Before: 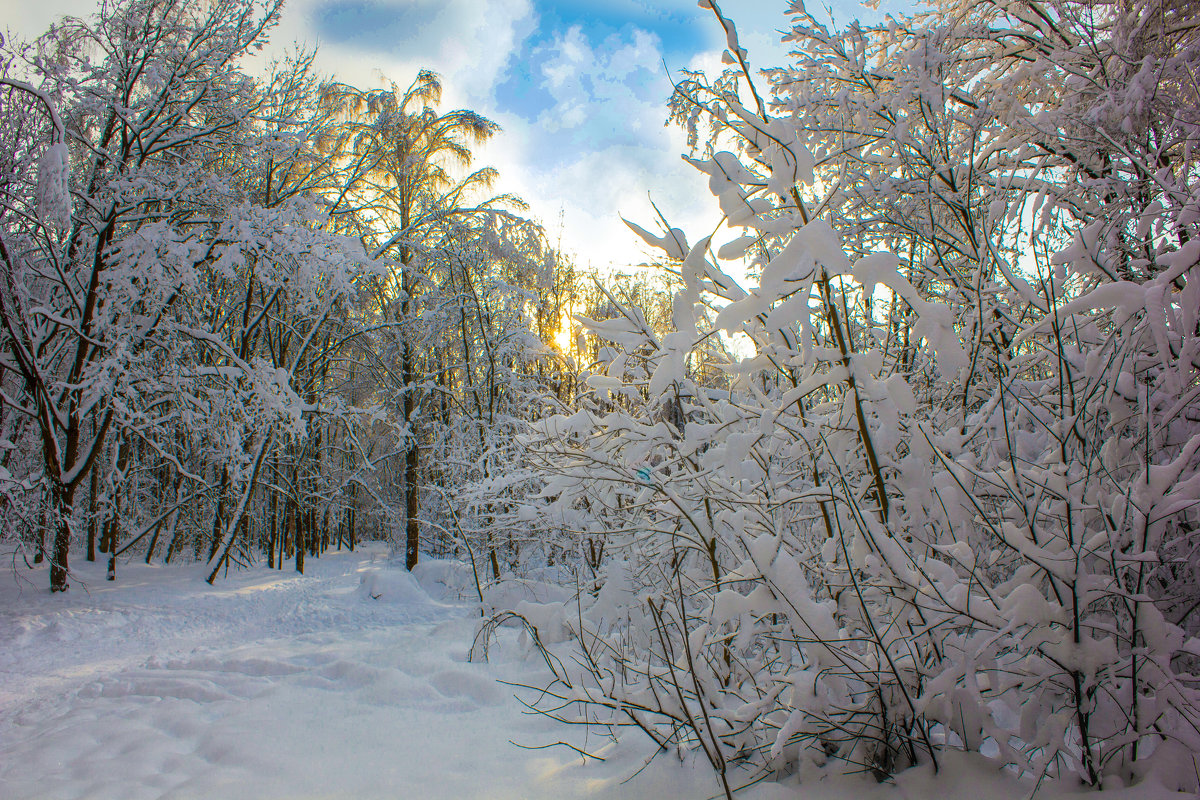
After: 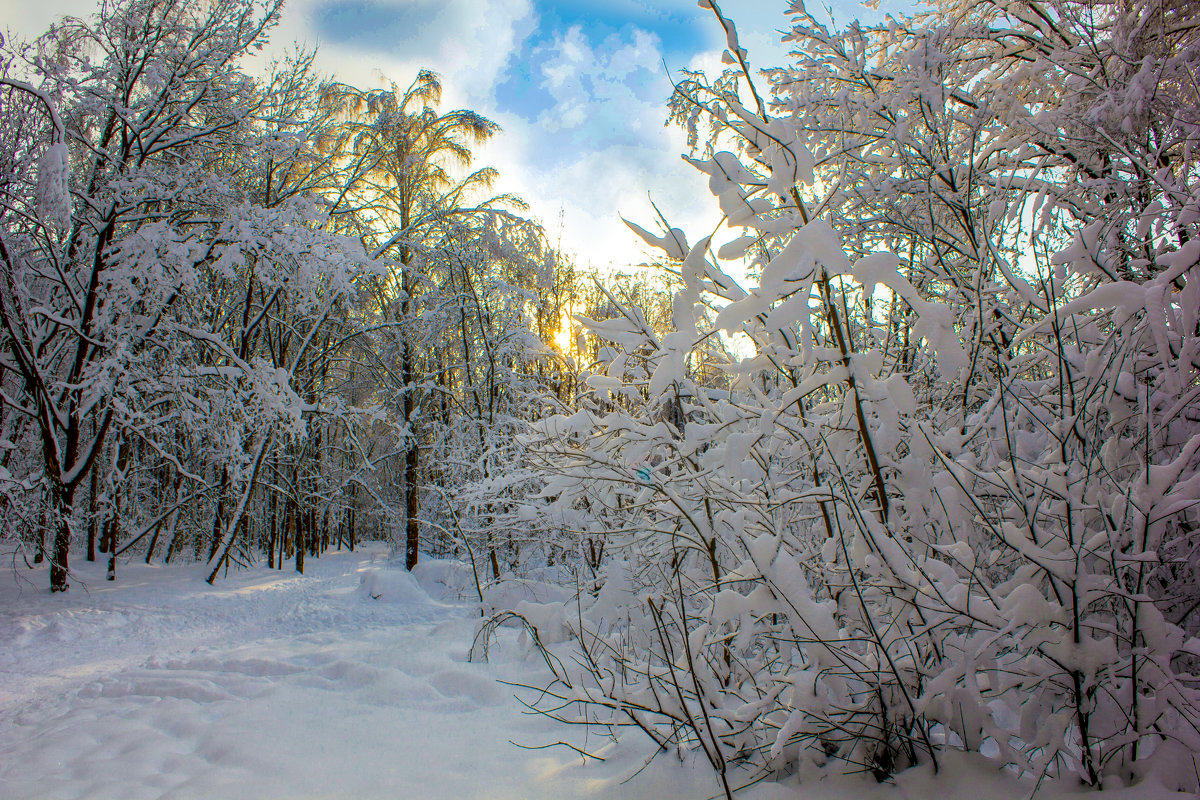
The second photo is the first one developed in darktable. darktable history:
exposure: black level correction 0.009, compensate exposure bias true, compensate highlight preservation false
